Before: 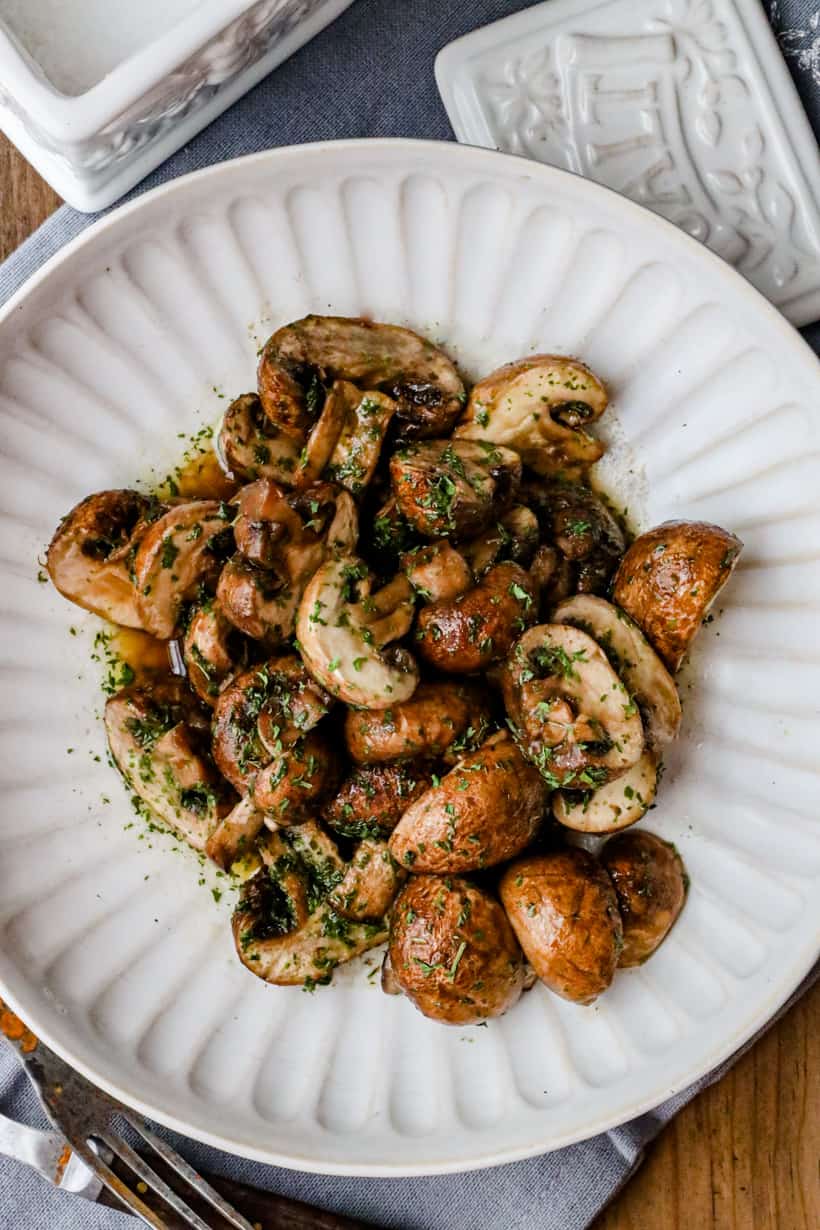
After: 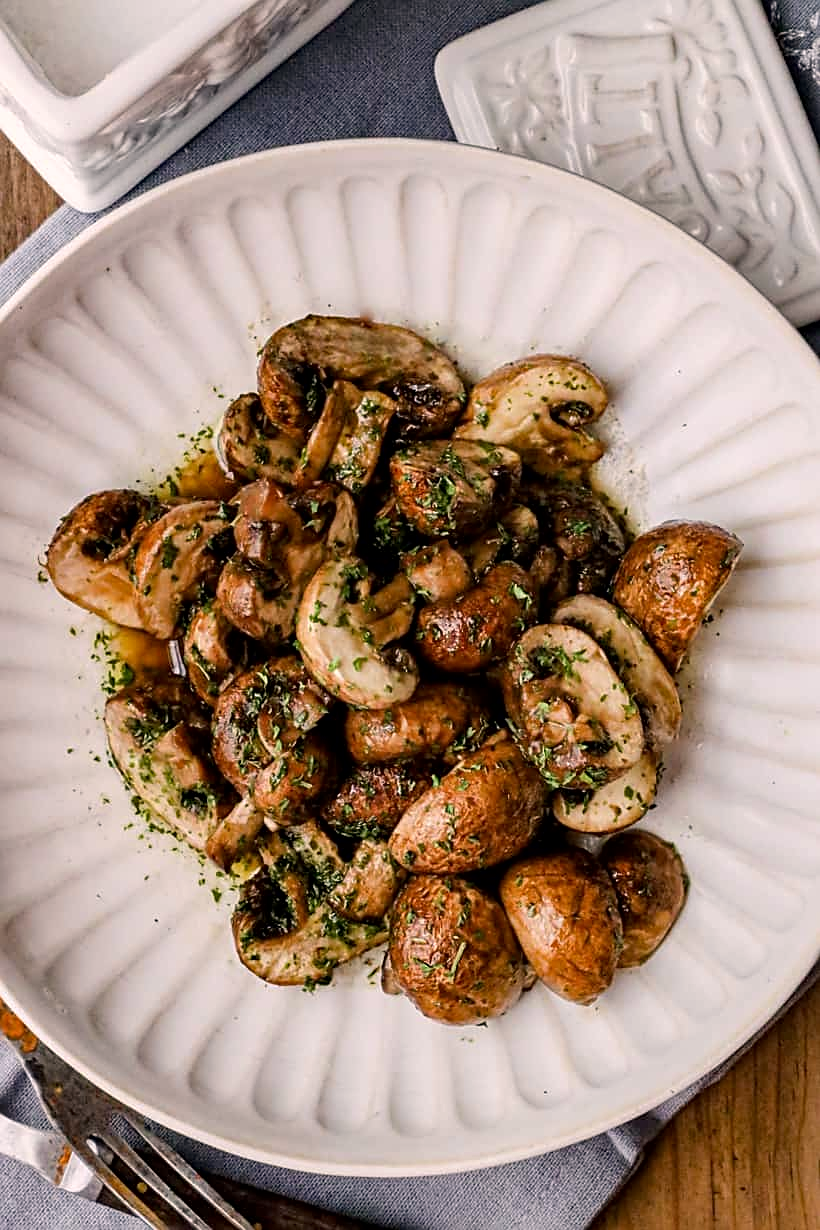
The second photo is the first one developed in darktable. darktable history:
exposure: black level correction 0.002, compensate highlight preservation false
sharpen: on, module defaults
color correction: highlights a* 5.96, highlights b* 4.78
contrast brightness saturation: saturation -0.041
